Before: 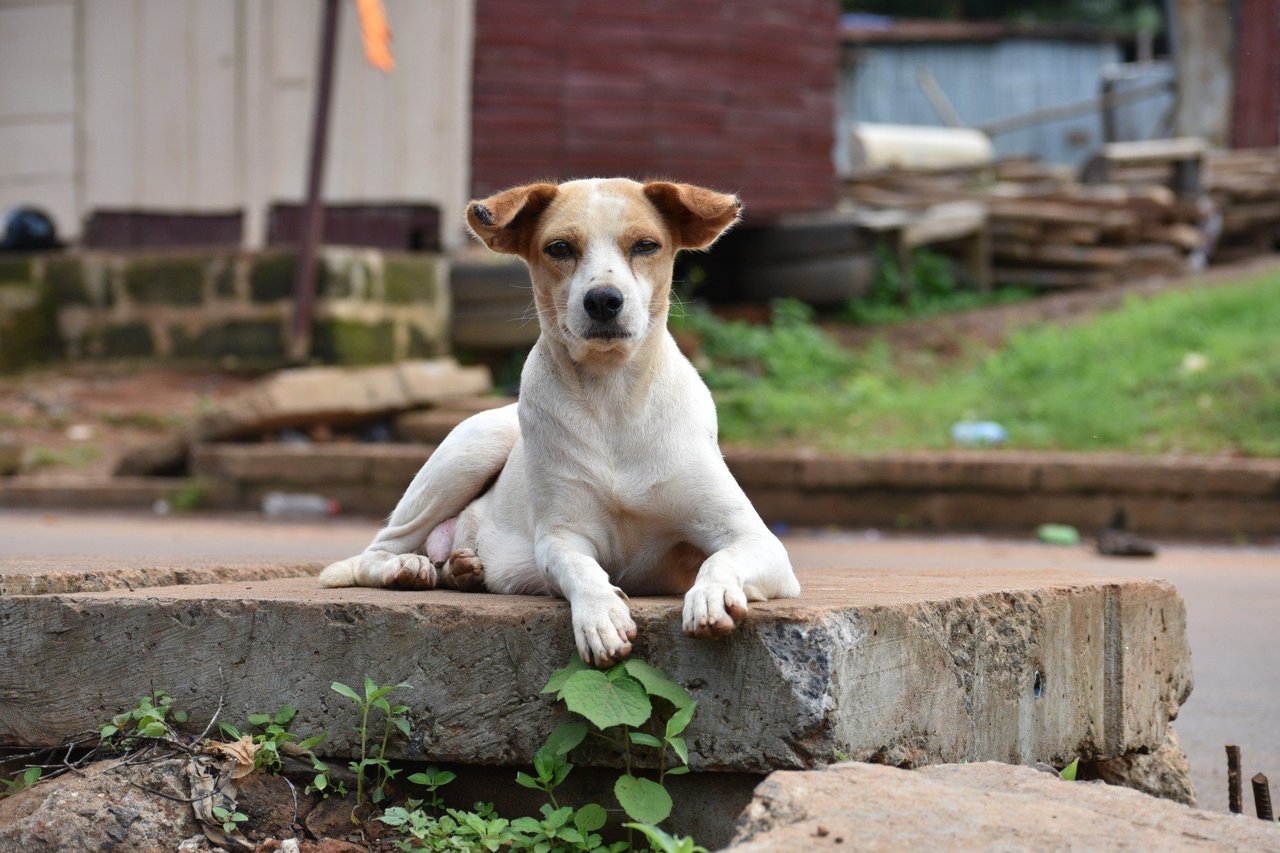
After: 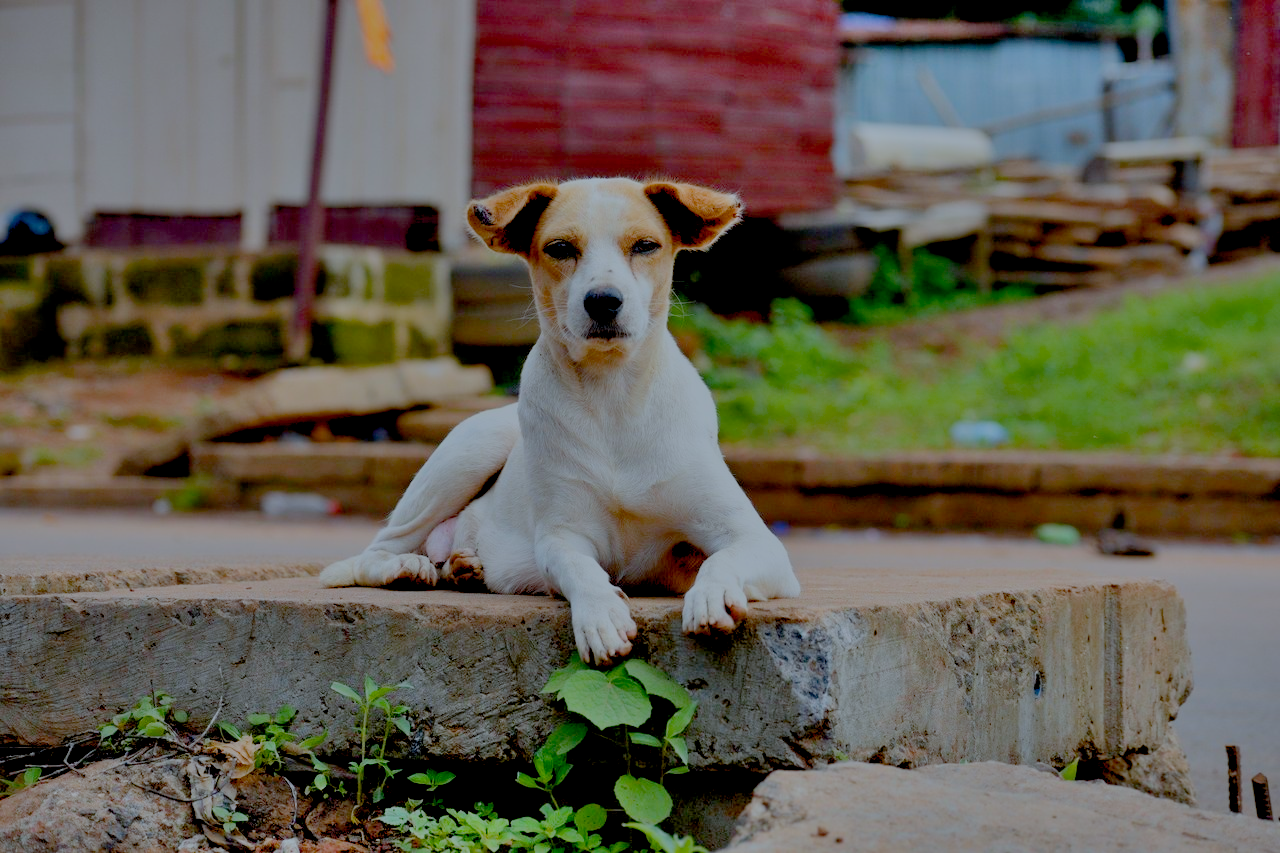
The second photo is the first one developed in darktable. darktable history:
exposure: black level correction 0.016, exposure -0.009 EV, compensate highlight preservation false
shadows and highlights: shadows 80.73, white point adjustment -9.07, highlights -61.46, soften with gaussian
color balance rgb: perceptual saturation grading › global saturation 25%, global vibrance 20%
filmic rgb: black relative exposure -7 EV, white relative exposure 6 EV, threshold 3 EV, target black luminance 0%, hardness 2.73, latitude 61.22%, contrast 0.691, highlights saturation mix 10%, shadows ↔ highlights balance -0.073%, preserve chrominance no, color science v4 (2020), iterations of high-quality reconstruction 10, contrast in shadows soft, contrast in highlights soft, enable highlight reconstruction true
color correction: highlights a* -4.18, highlights b* -10.81
